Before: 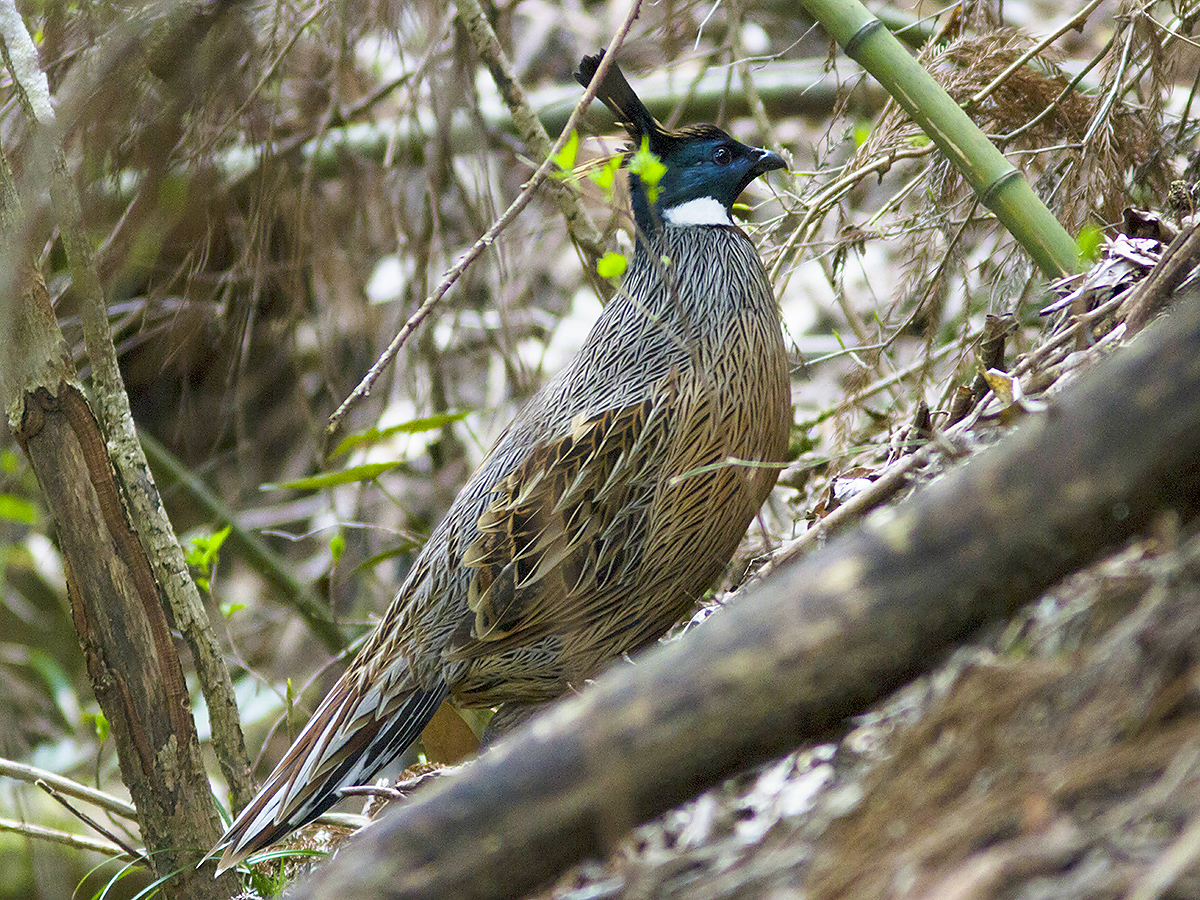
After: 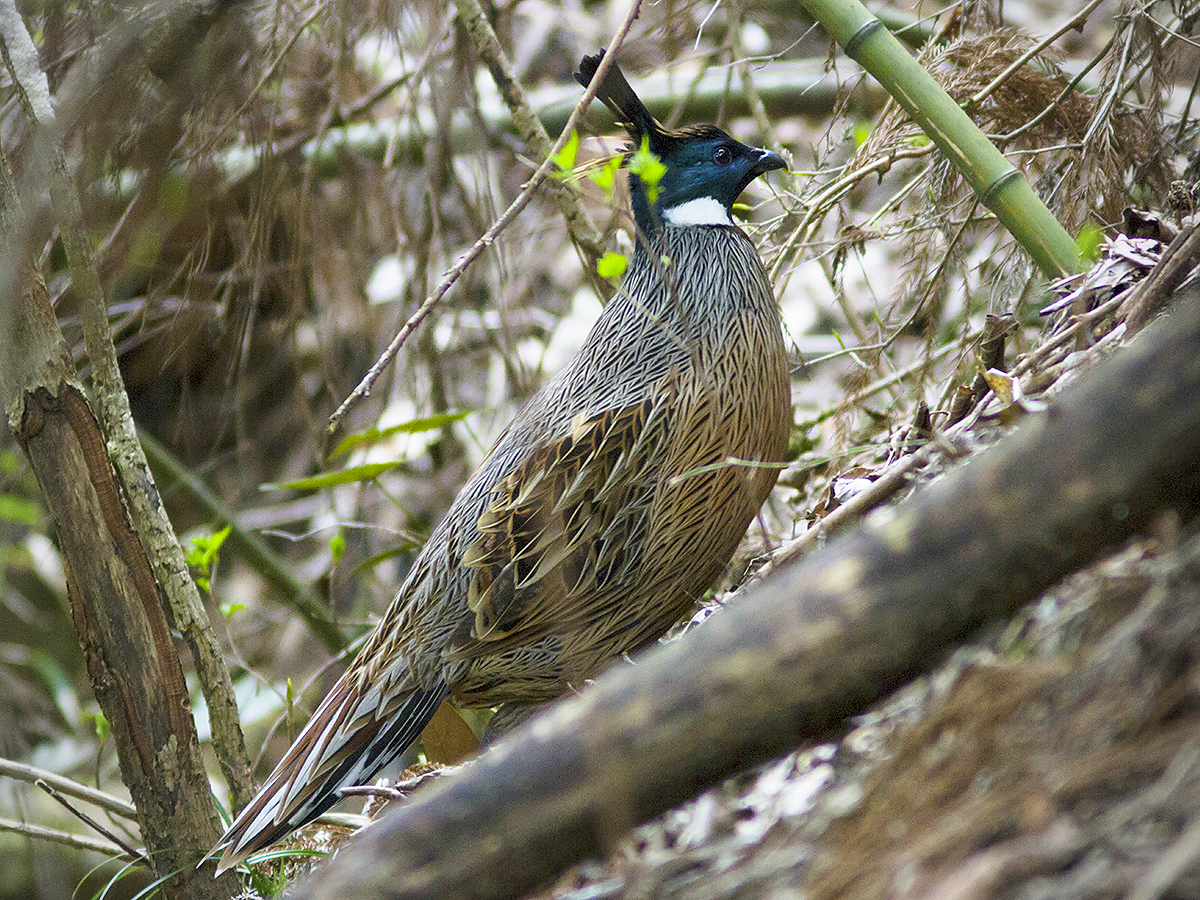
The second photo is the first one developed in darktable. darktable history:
vignetting: fall-off radius 61.09%
